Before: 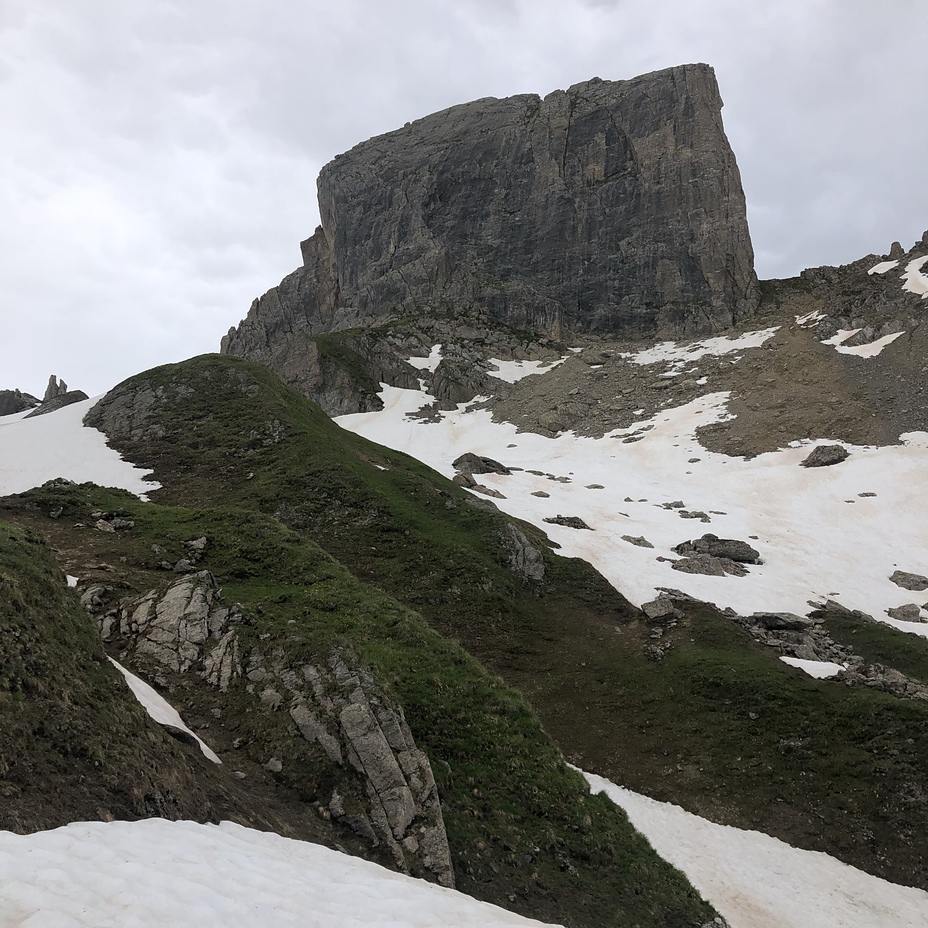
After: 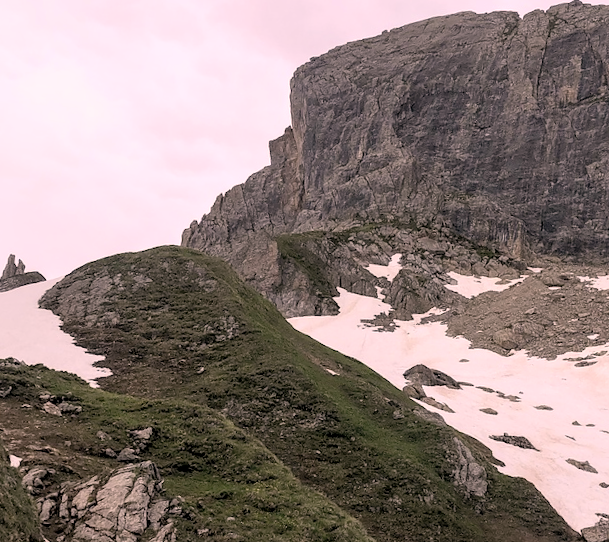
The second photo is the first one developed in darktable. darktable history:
contrast brightness saturation: contrast 0.137, brightness 0.211
color correction: highlights a* 14.61, highlights b* 4.79
local contrast: detail 130%
crop and rotate: angle -4.46°, left 2.038%, top 6.624%, right 27.349%, bottom 30.539%
exposure: black level correction 0.004, exposure 0.016 EV, compensate exposure bias true, compensate highlight preservation false
